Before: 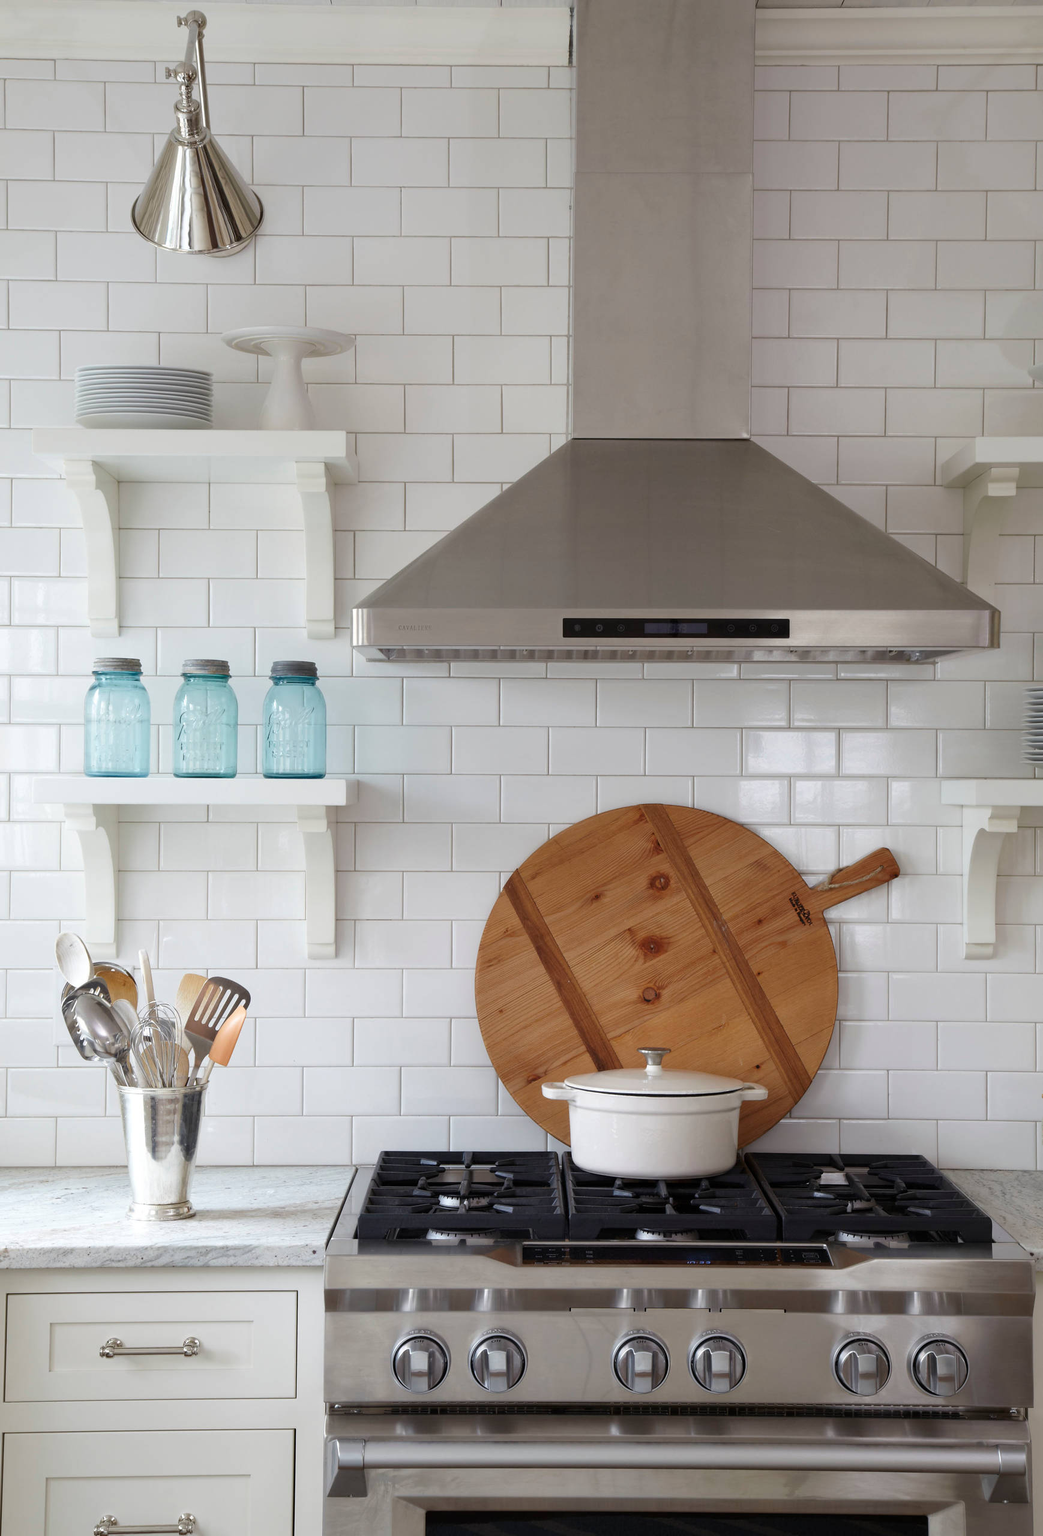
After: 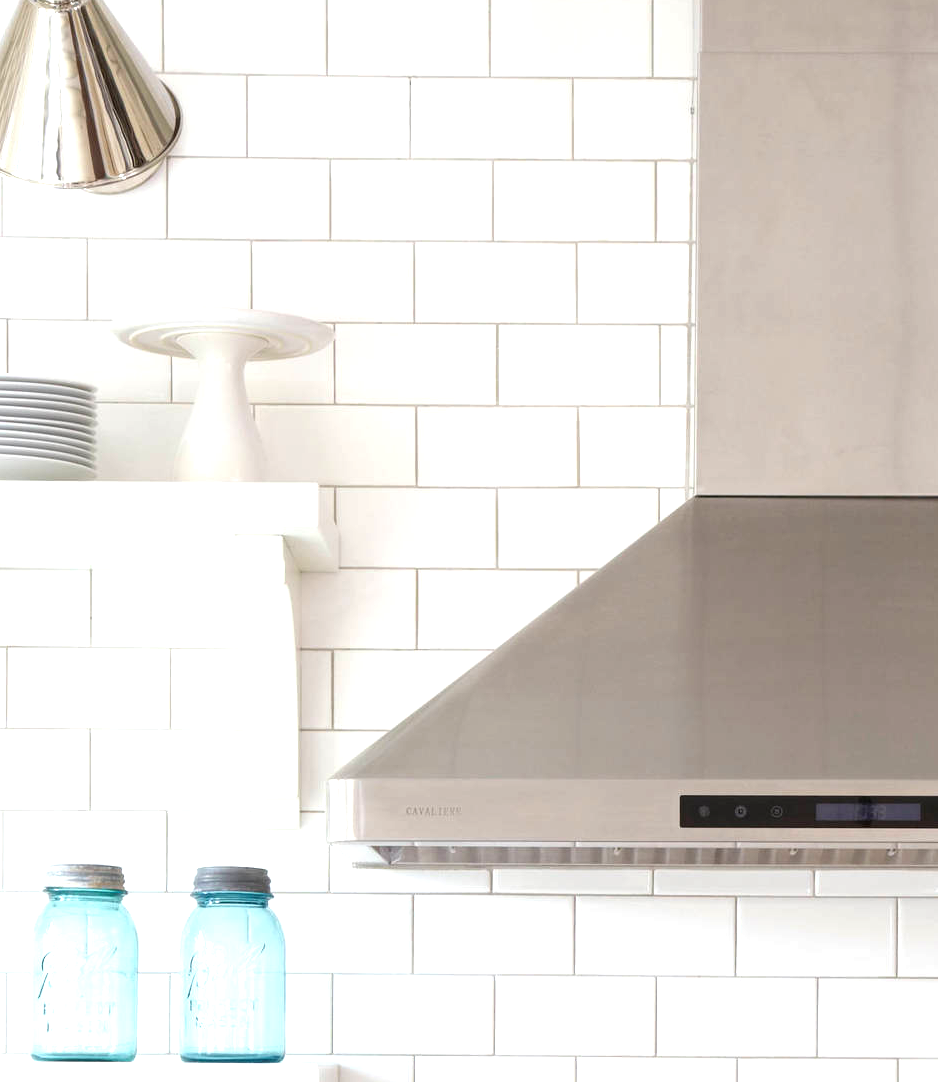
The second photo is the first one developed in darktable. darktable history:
exposure: black level correction 0, exposure 1.199 EV, compensate highlight preservation false
crop: left 14.901%, top 9.186%, right 31.116%, bottom 48.523%
